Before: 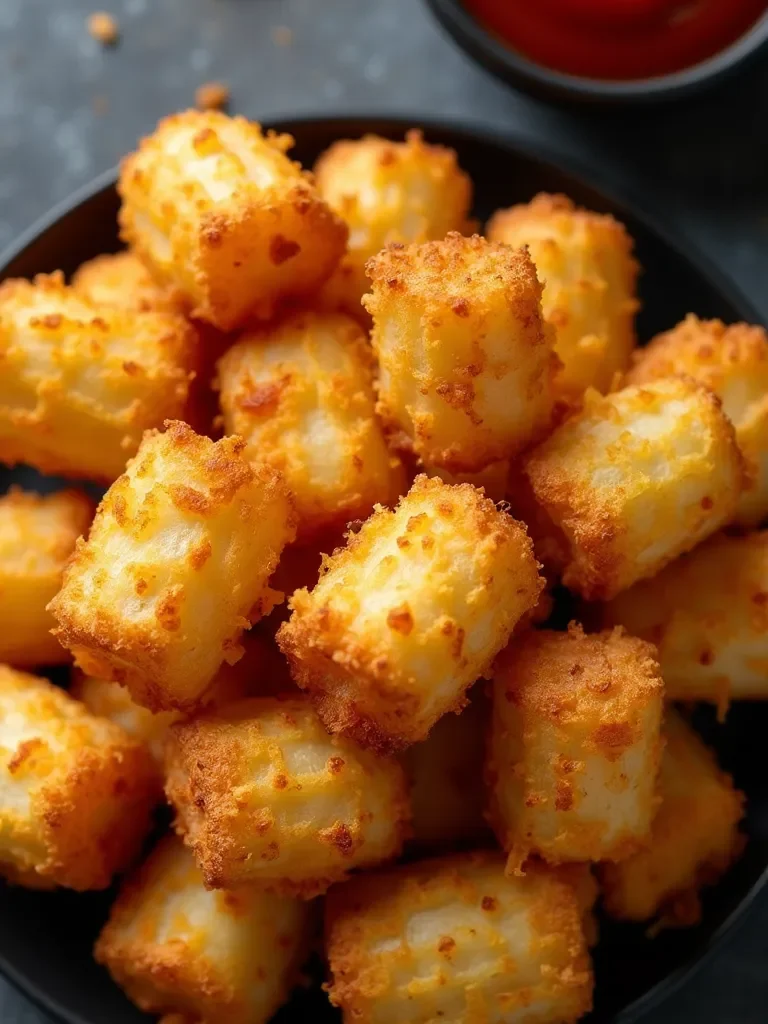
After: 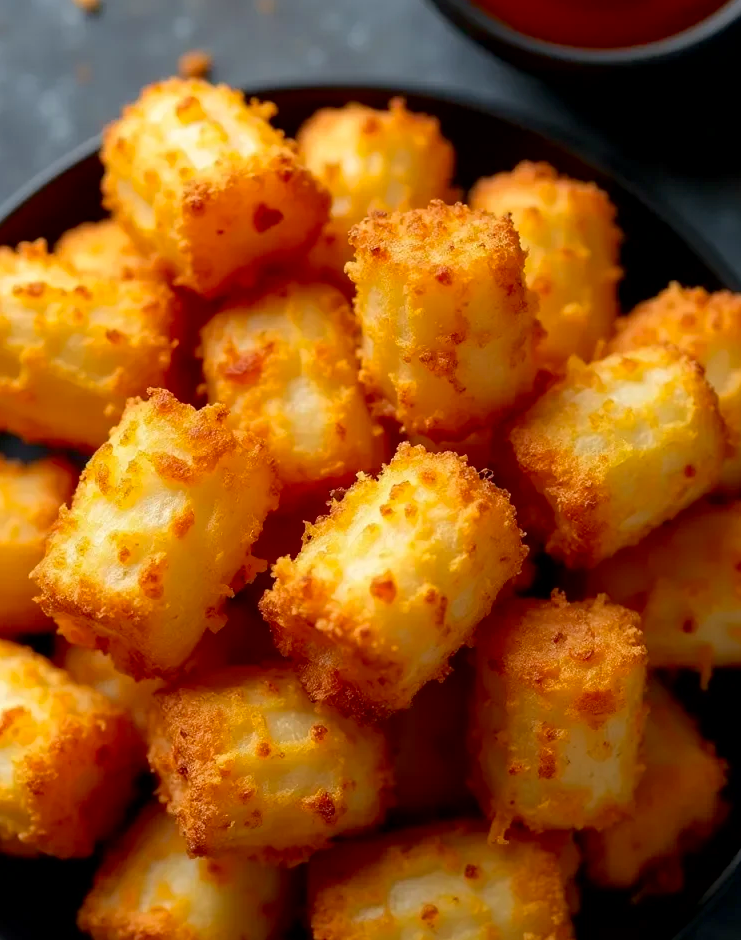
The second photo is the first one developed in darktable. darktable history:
contrast brightness saturation: saturation 0.121
crop: left 2.277%, top 3.208%, right 1.228%, bottom 4.928%
exposure: black level correction 0.005, exposure 0.017 EV, compensate highlight preservation false
